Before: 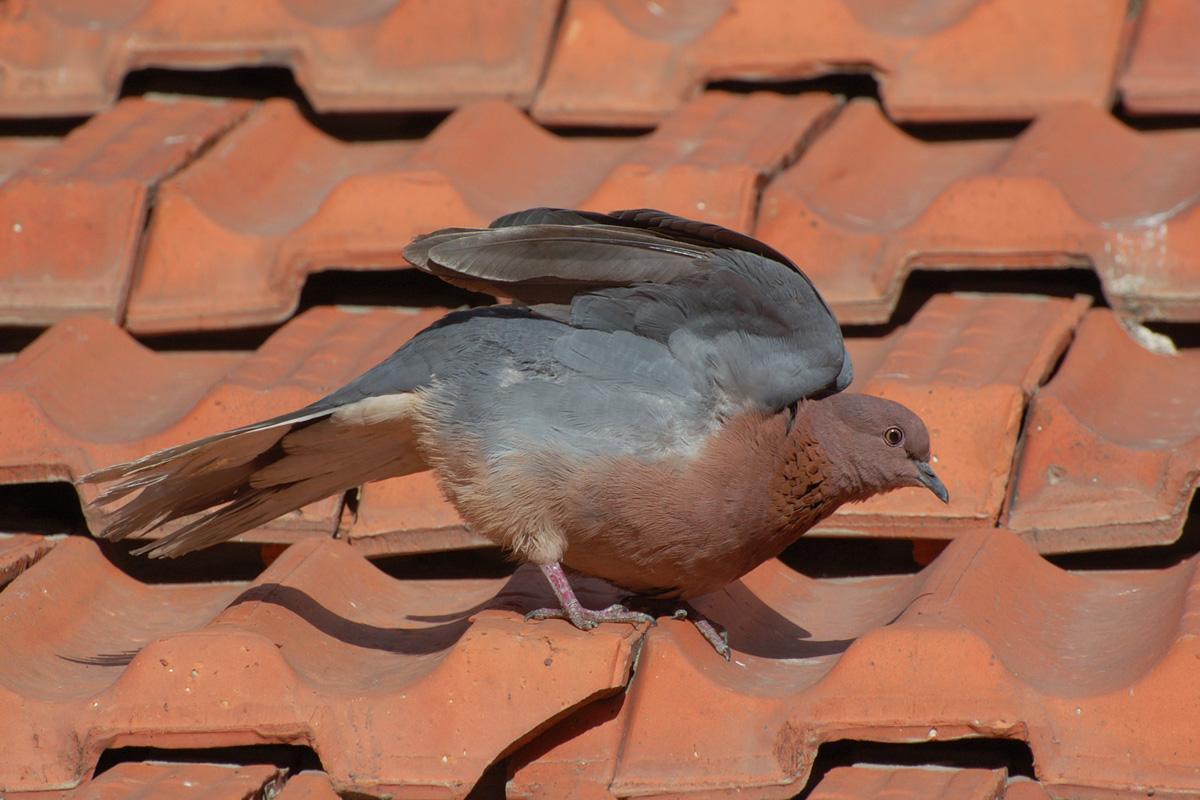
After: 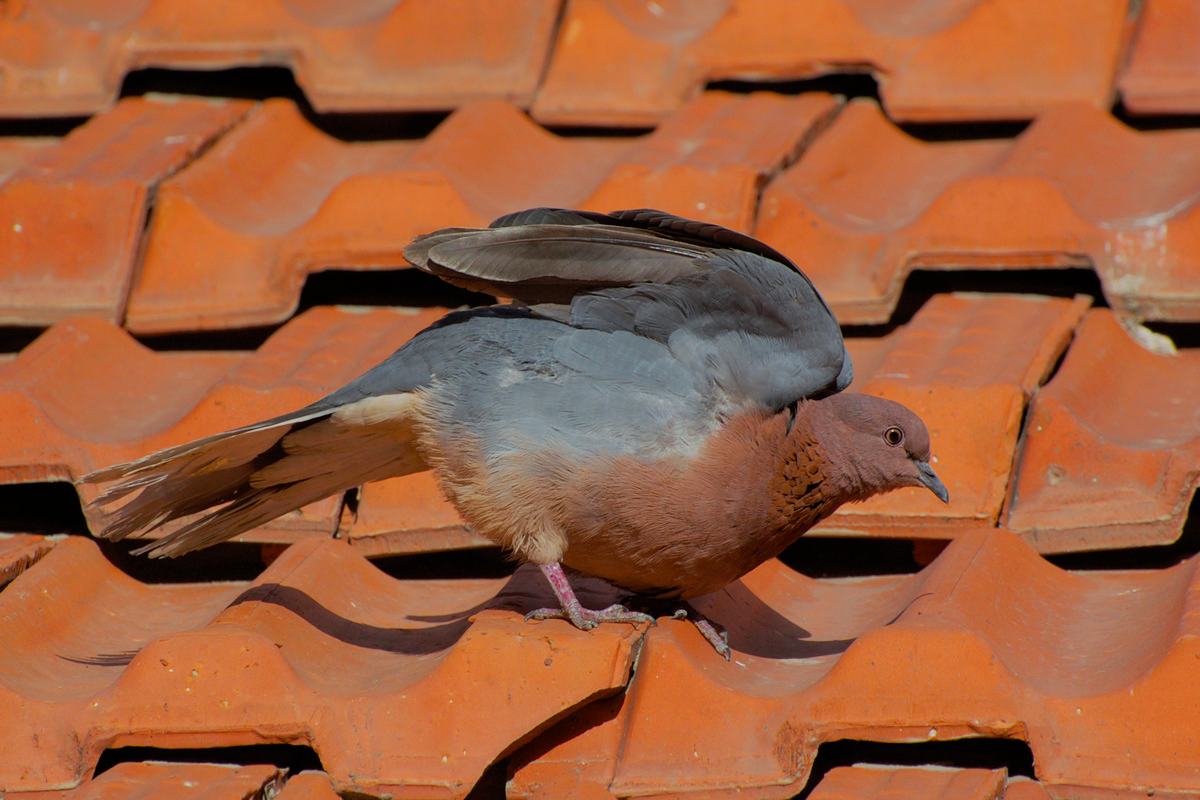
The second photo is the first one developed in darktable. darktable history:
filmic rgb: black relative exposure -7.65 EV, white relative exposure 4.56 EV, hardness 3.61
color balance rgb: linear chroma grading › shadows -30.194%, linear chroma grading › global chroma 34.791%, perceptual saturation grading › global saturation 19.555%
